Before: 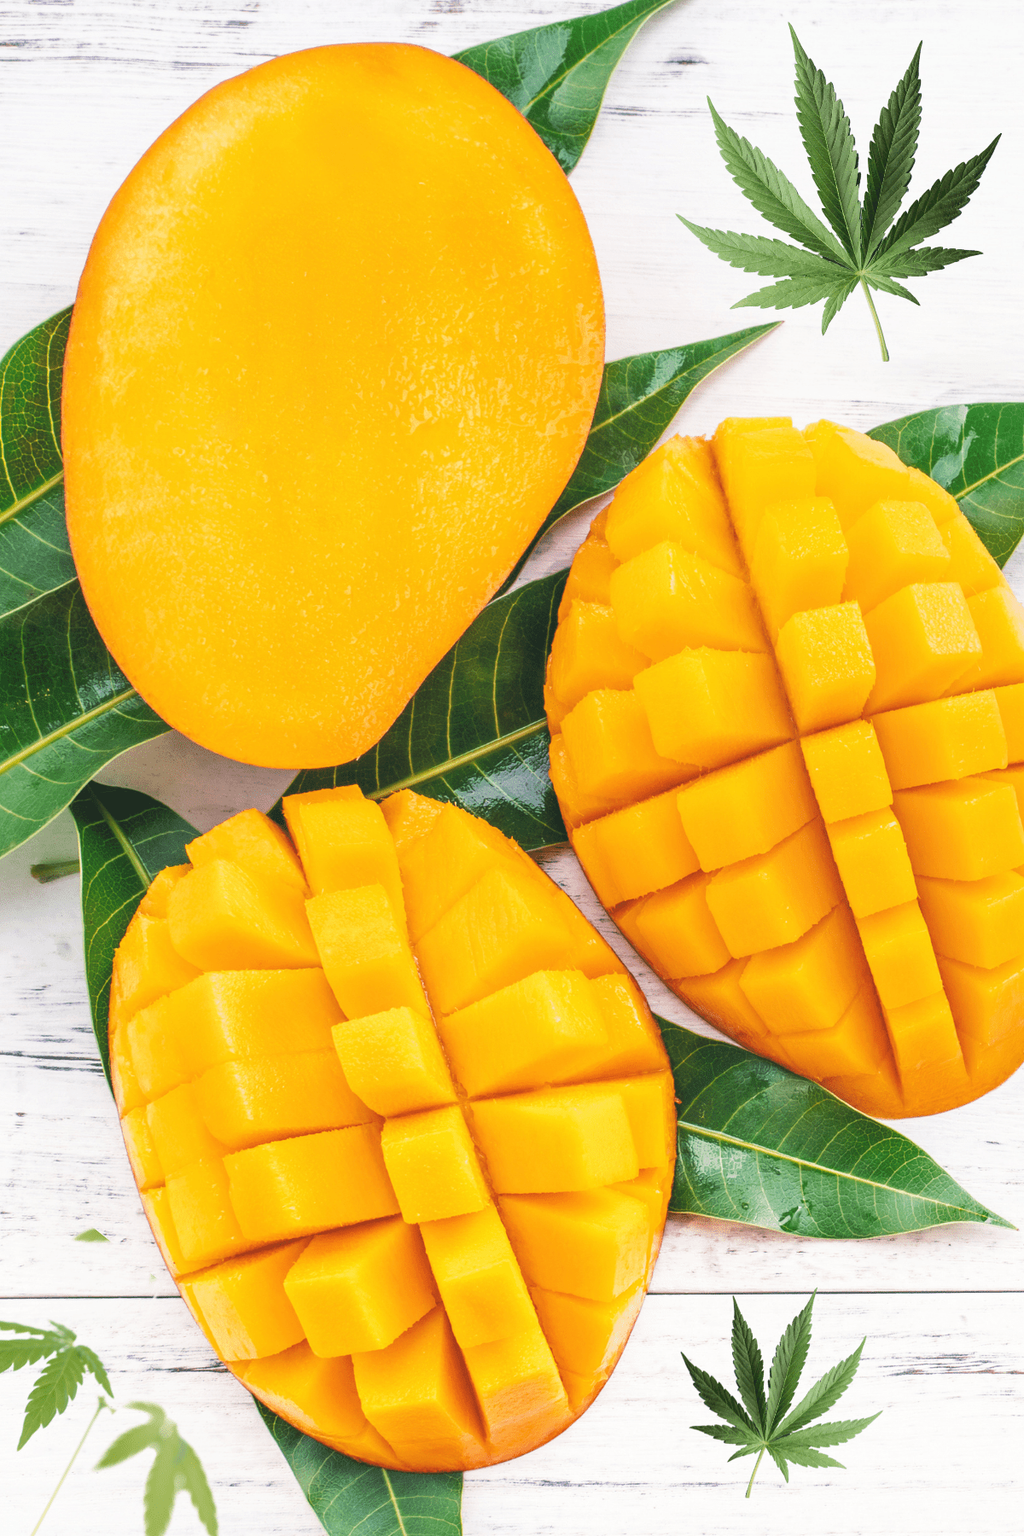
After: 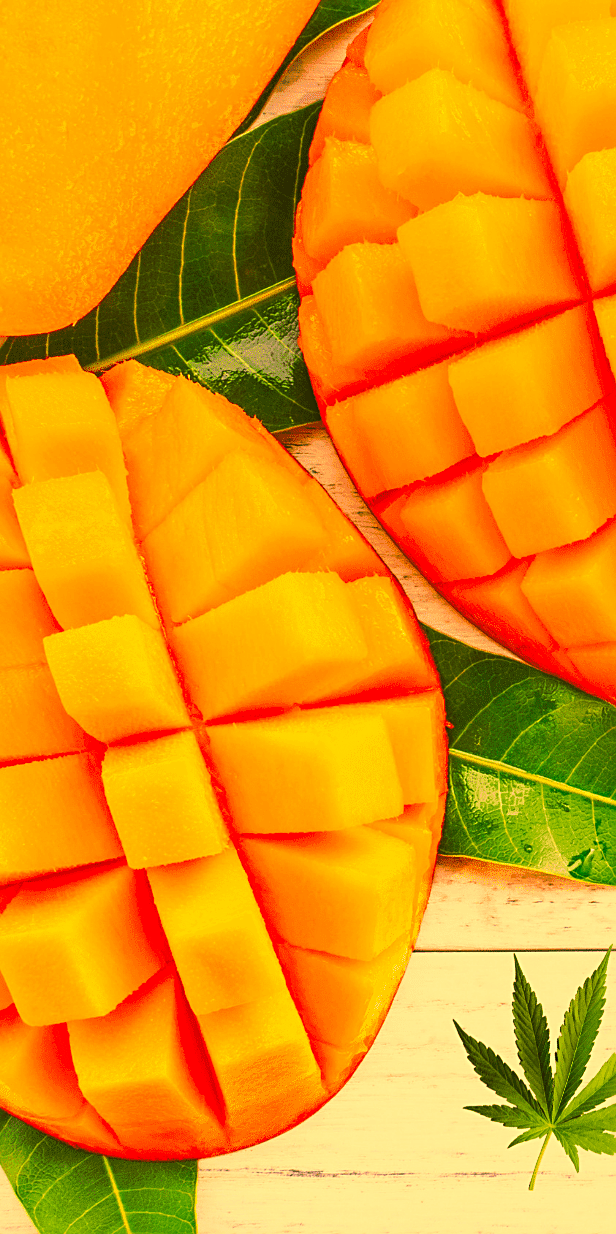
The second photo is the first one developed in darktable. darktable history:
sharpen: on, module defaults
crop and rotate: left 28.773%, top 31.408%, right 19.847%
color correction: highlights a* 10.97, highlights b* 30.21, shadows a* 2.67, shadows b* 16.84, saturation 1.75
